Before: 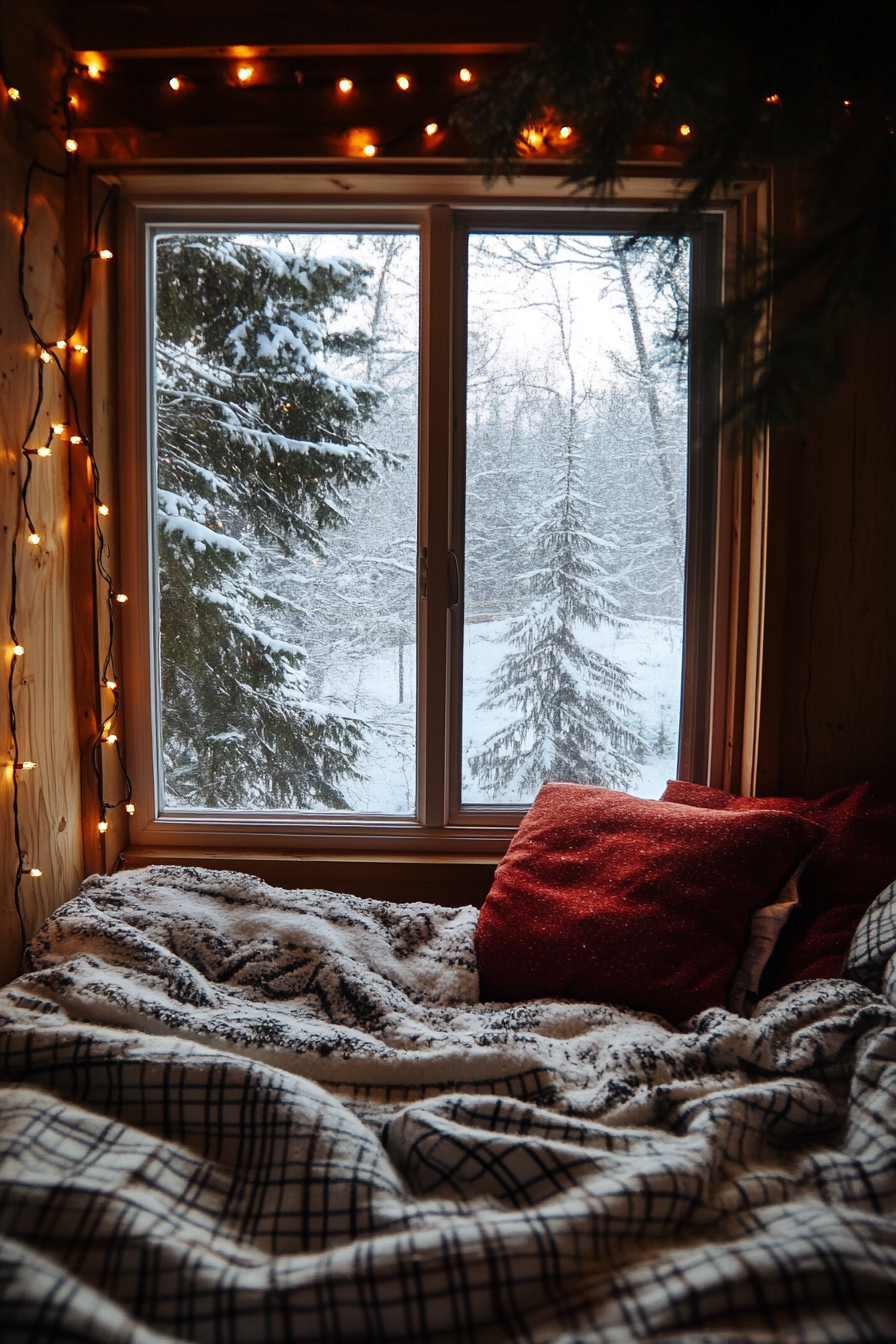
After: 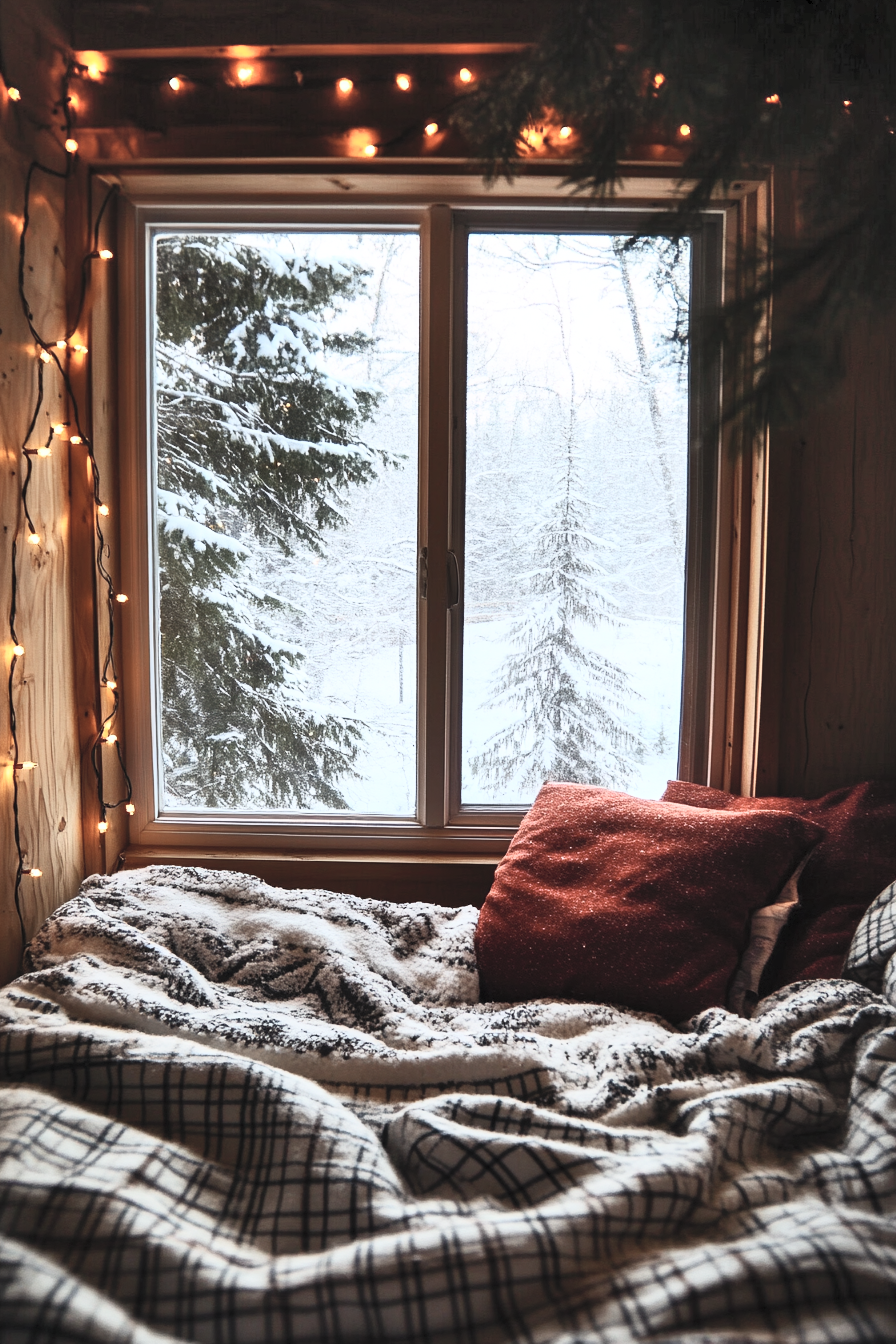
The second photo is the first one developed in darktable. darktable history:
shadows and highlights: shadows 52.34, highlights -28.63, soften with gaussian
tone equalizer: -7 EV 0.108 EV
contrast brightness saturation: contrast 0.425, brightness 0.557, saturation -0.196
